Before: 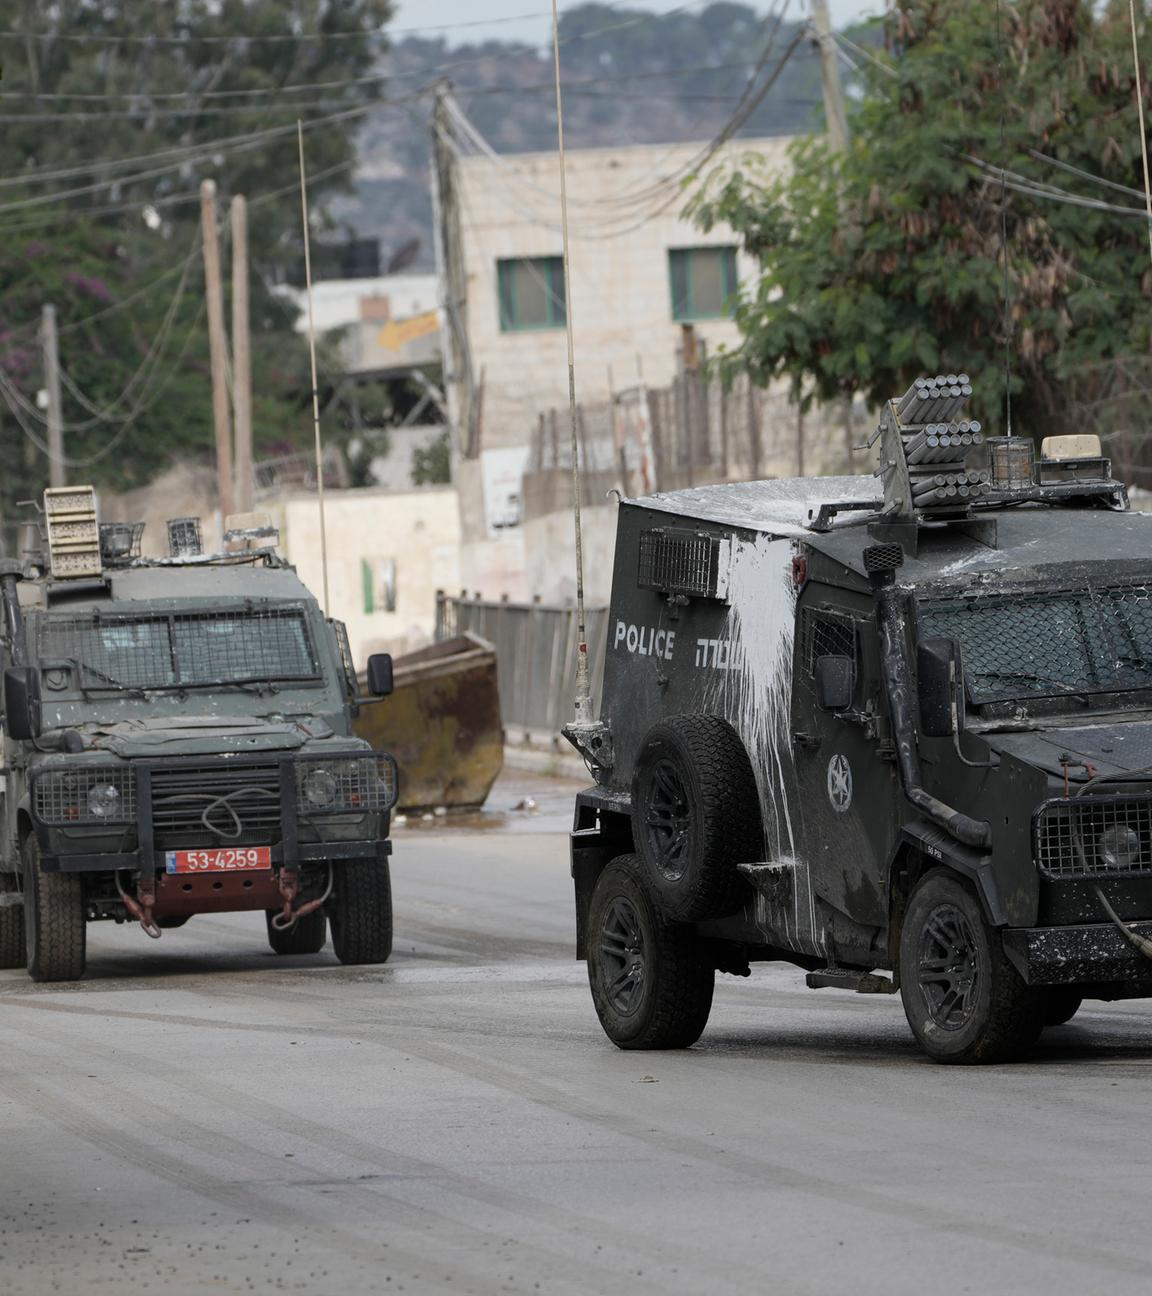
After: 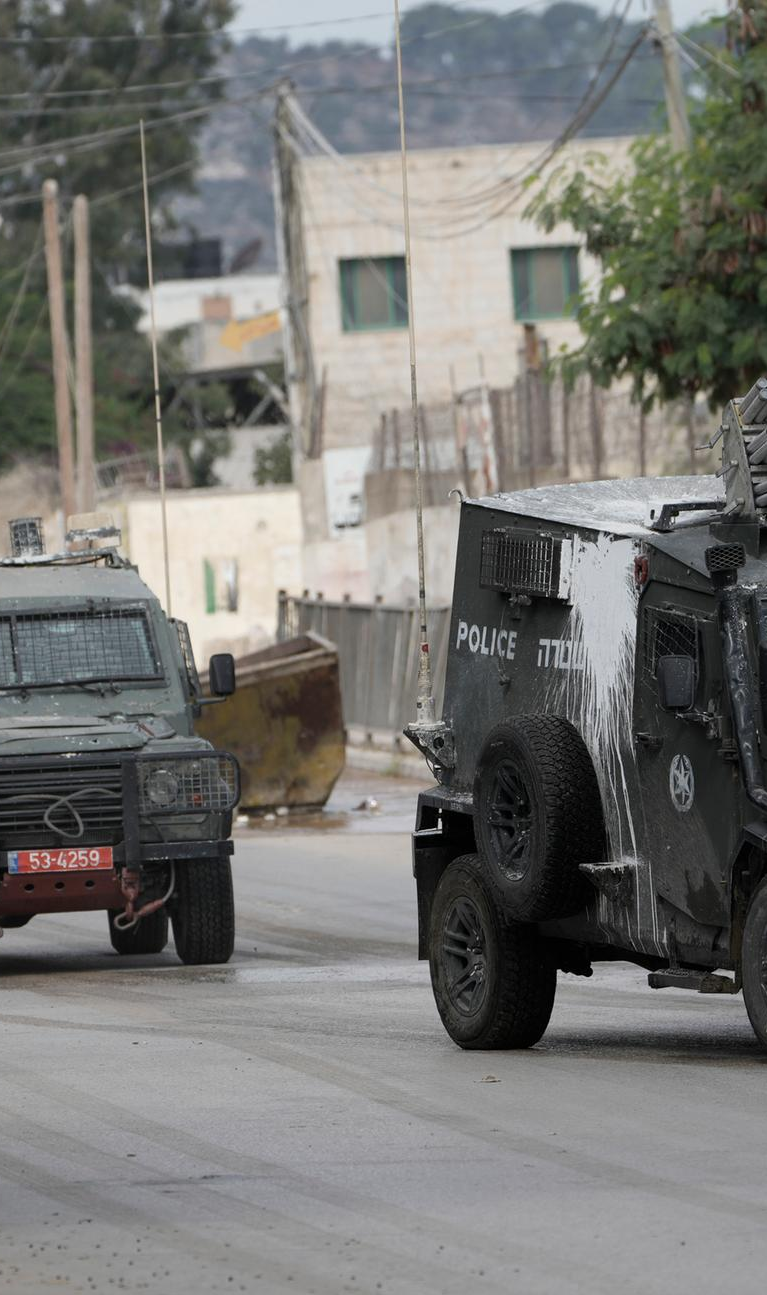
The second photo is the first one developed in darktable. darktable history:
crop and rotate: left 13.75%, right 19.64%
